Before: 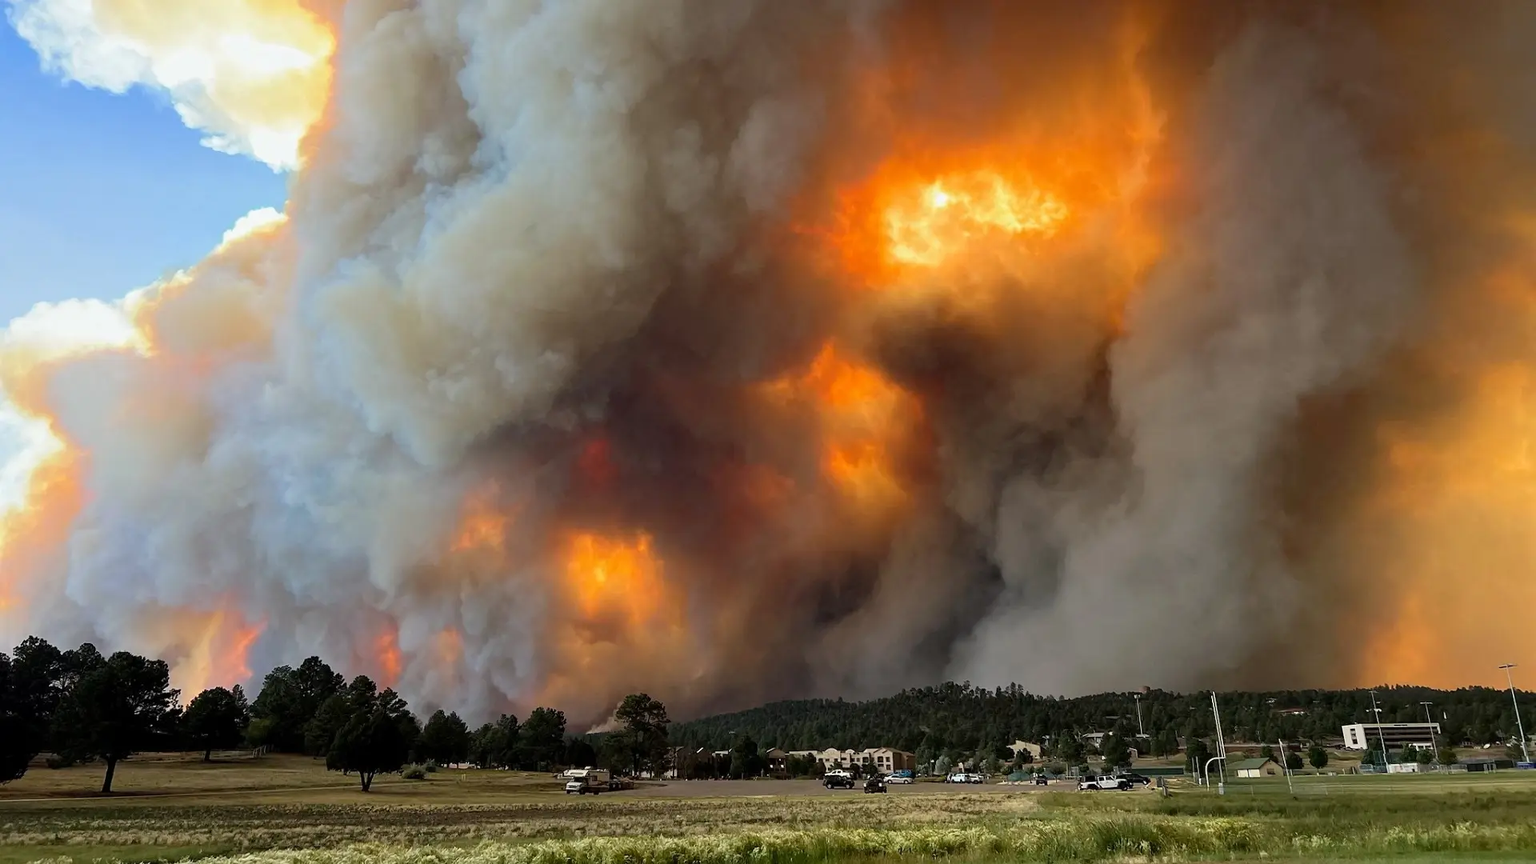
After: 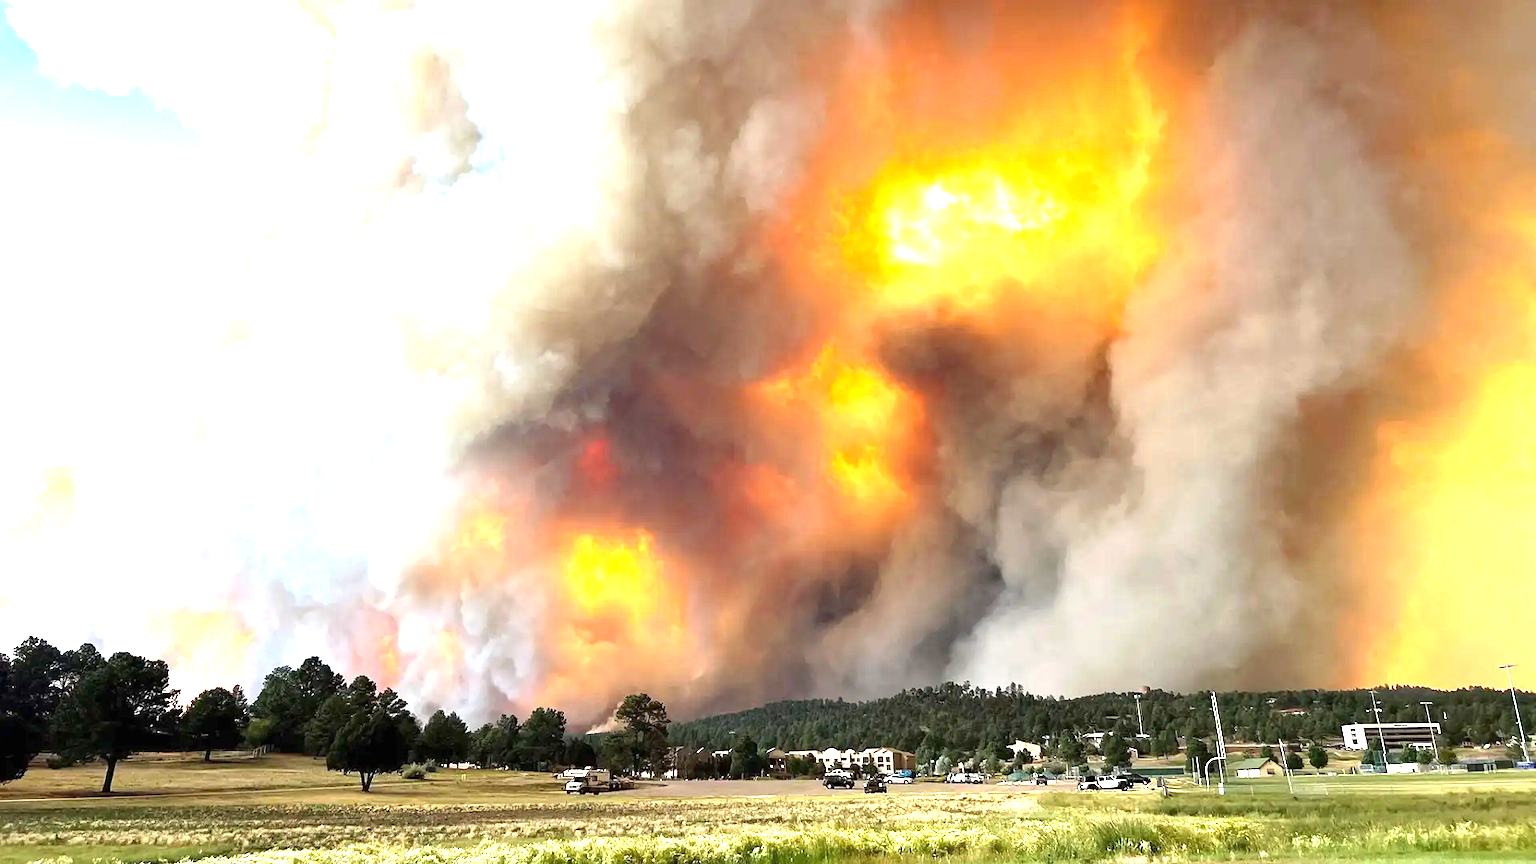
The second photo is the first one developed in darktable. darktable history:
levels: levels [0, 0.476, 0.951]
exposure: black level correction 0, exposure 1.893 EV, compensate exposure bias true, compensate highlight preservation false
